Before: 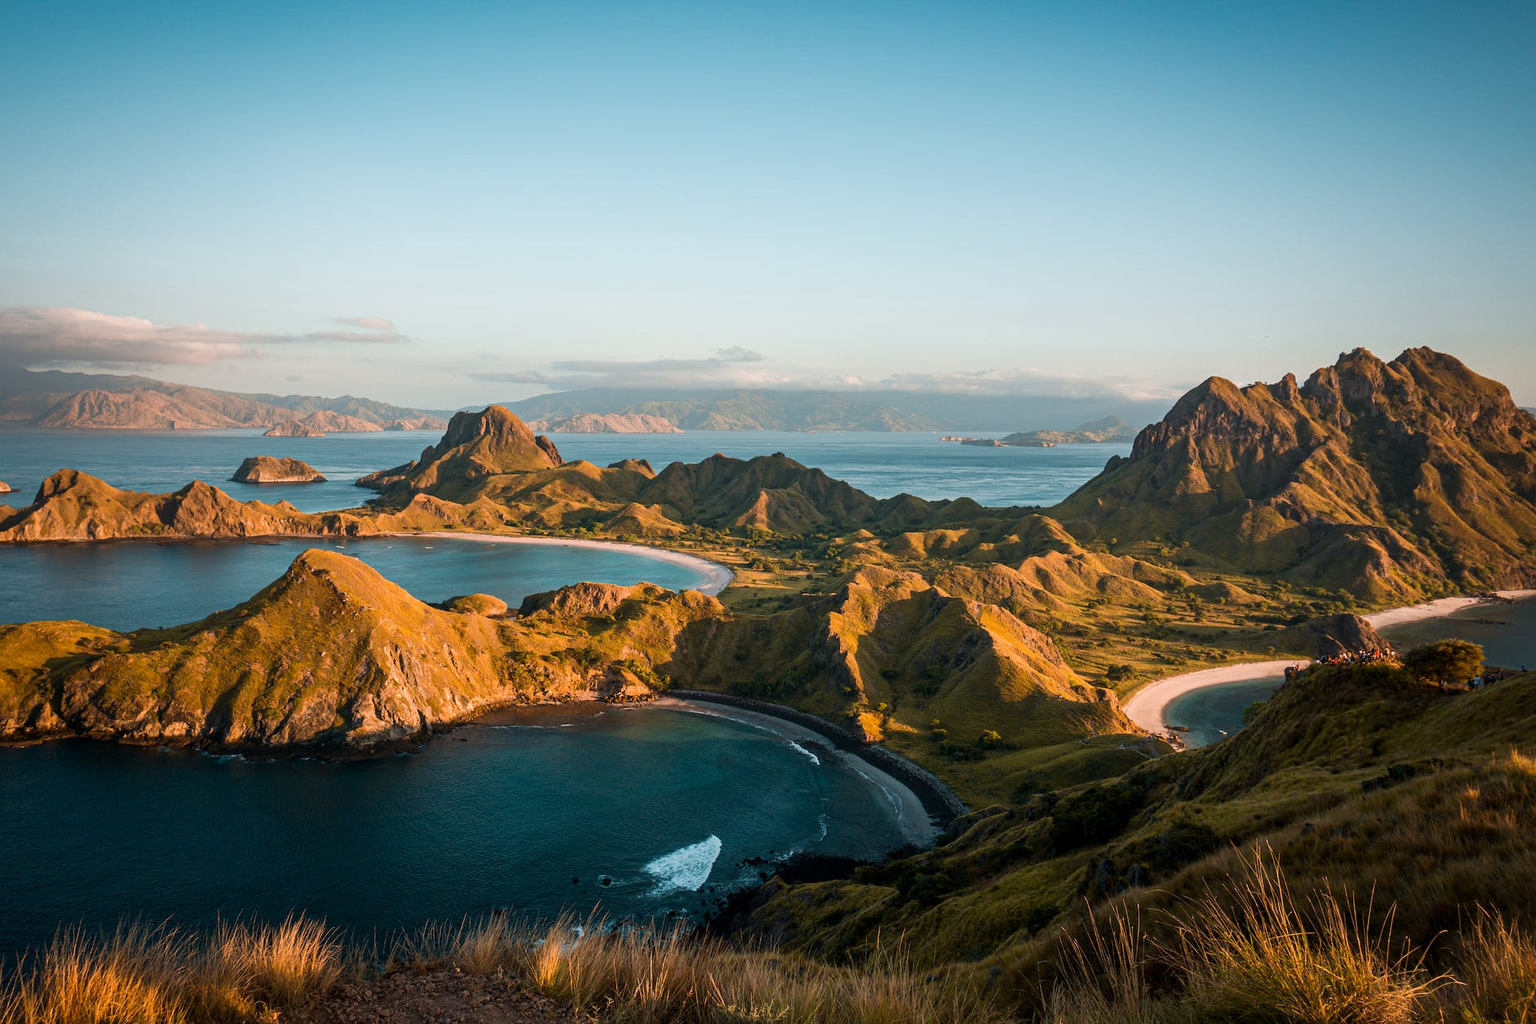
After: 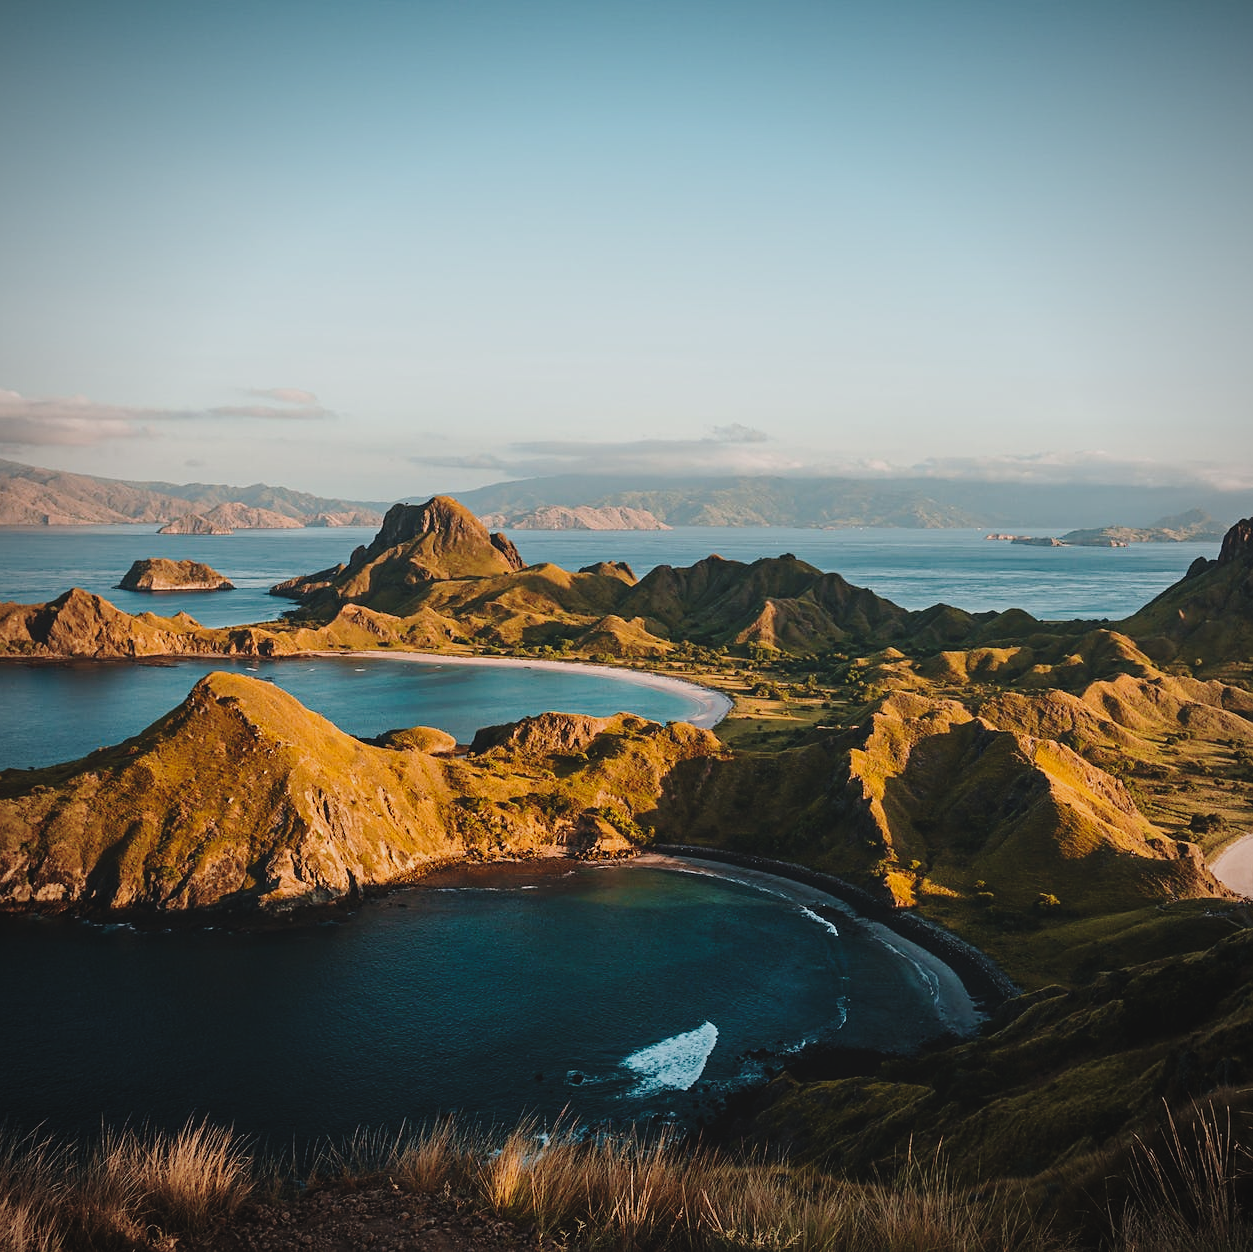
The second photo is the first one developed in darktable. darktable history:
sharpen: radius 1.864, amount 0.398, threshold 1.271
contrast brightness saturation: saturation -0.05
base curve: curves: ch0 [(0, 0) (0.028, 0.03) (0.121, 0.232) (0.46, 0.748) (0.859, 0.968) (1, 1)], preserve colors none
exposure: black level correction -0.016, exposure -1.018 EV, compensate highlight preservation false
crop and rotate: left 8.786%, right 24.548%
vignetting: fall-off radius 70%, automatic ratio true
